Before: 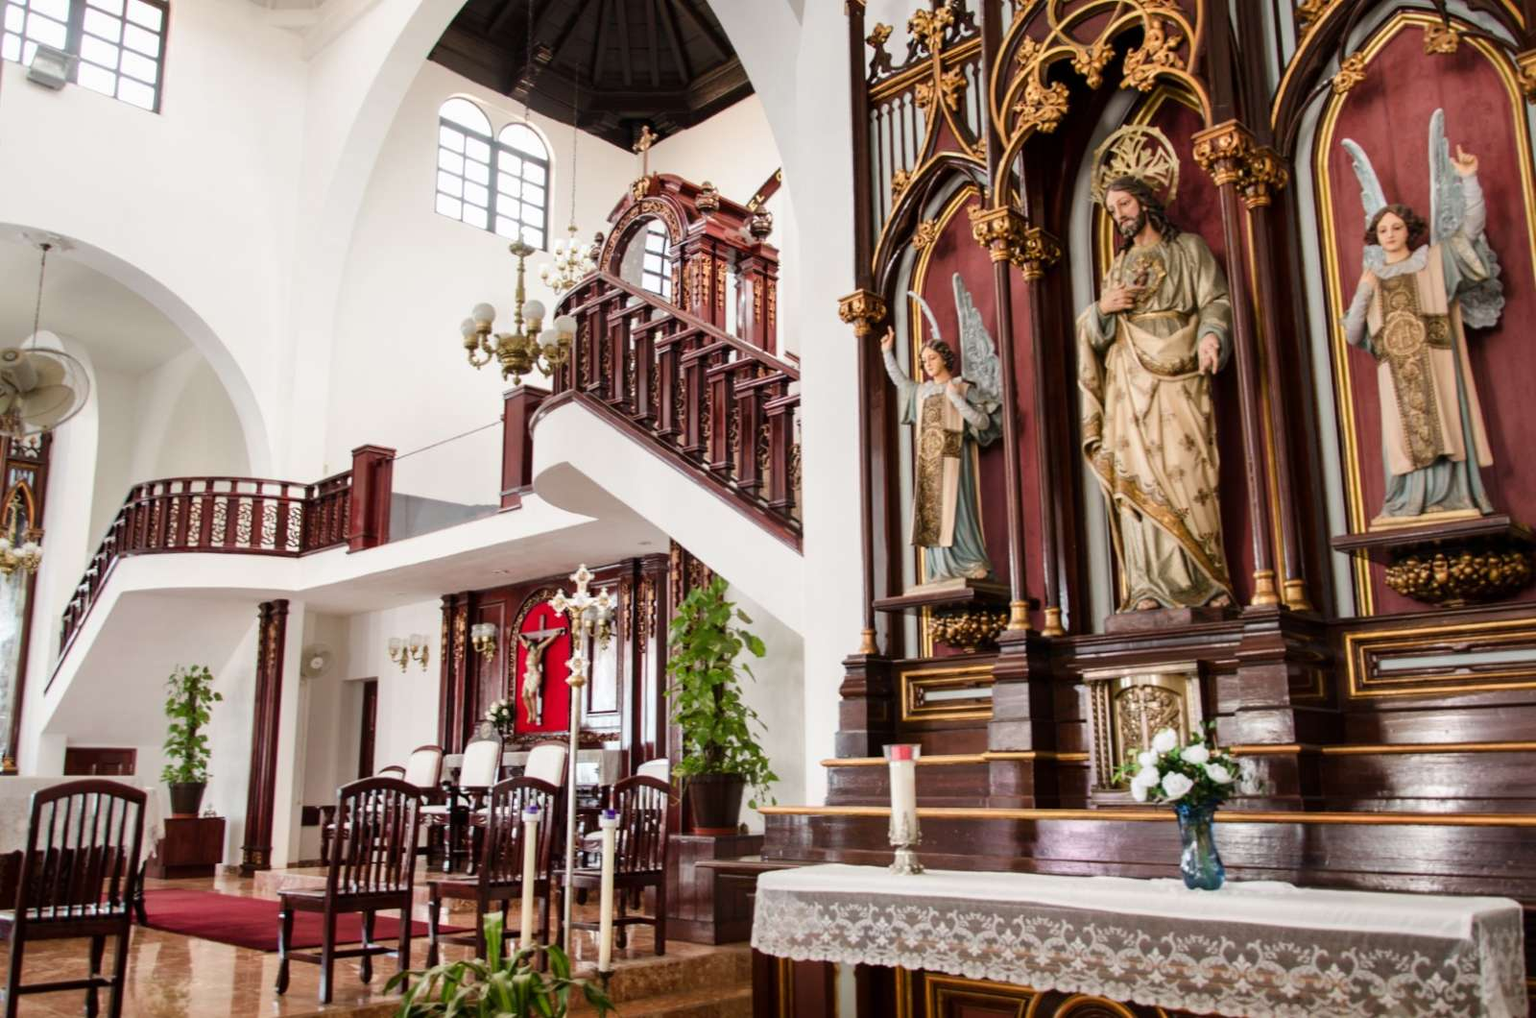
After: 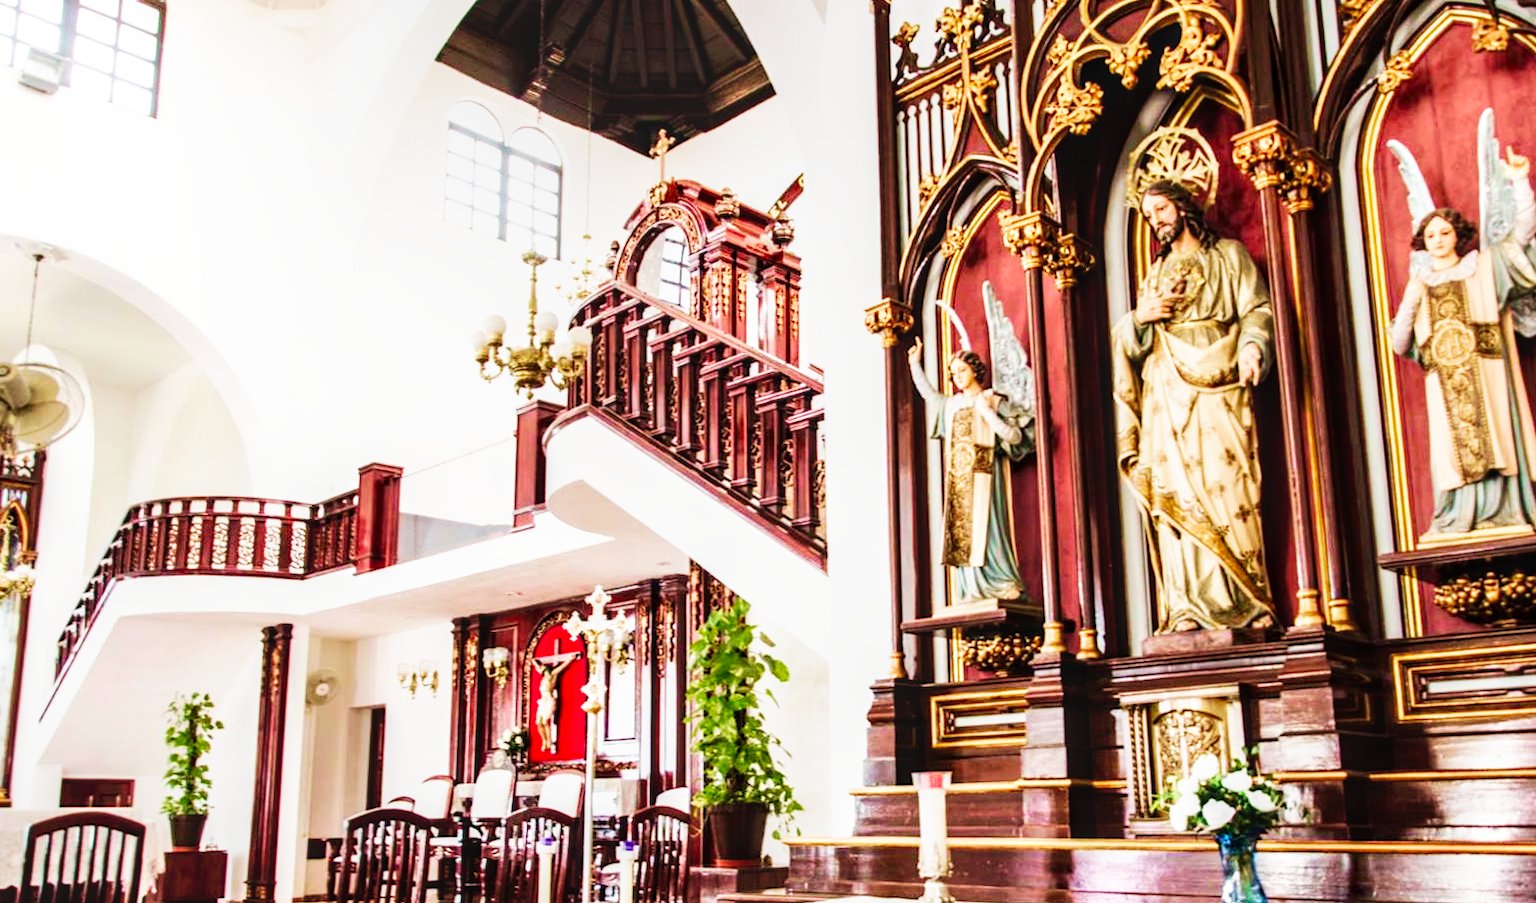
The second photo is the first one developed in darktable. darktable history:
crop and rotate: angle 0.2°, left 0.275%, right 3.127%, bottom 14.18%
base curve: curves: ch0 [(0, 0) (0.007, 0.004) (0.027, 0.03) (0.046, 0.07) (0.207, 0.54) (0.442, 0.872) (0.673, 0.972) (1, 1)], preserve colors none
local contrast: on, module defaults
velvia: strength 45%
